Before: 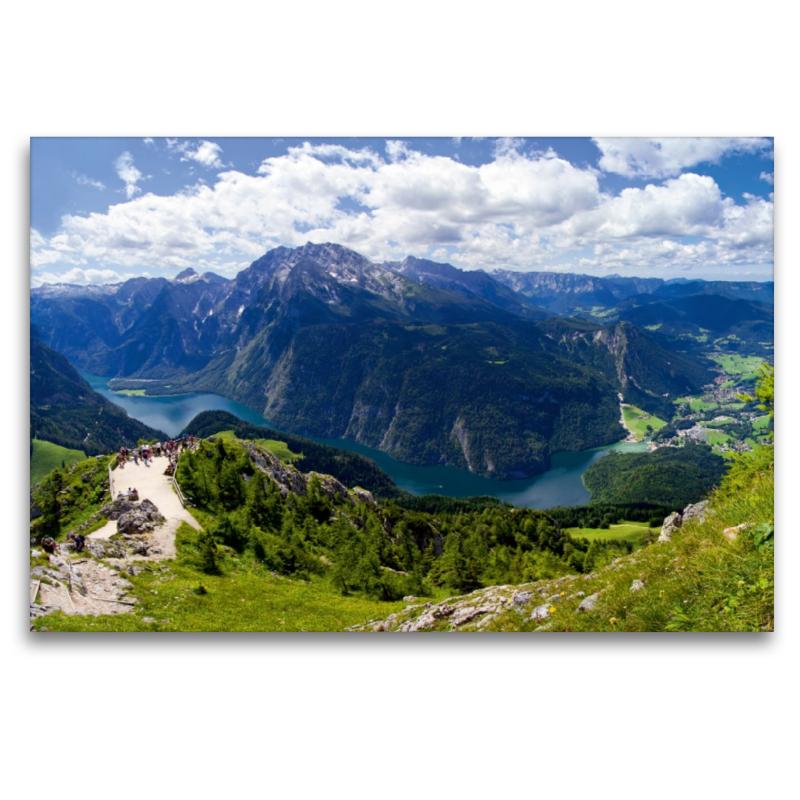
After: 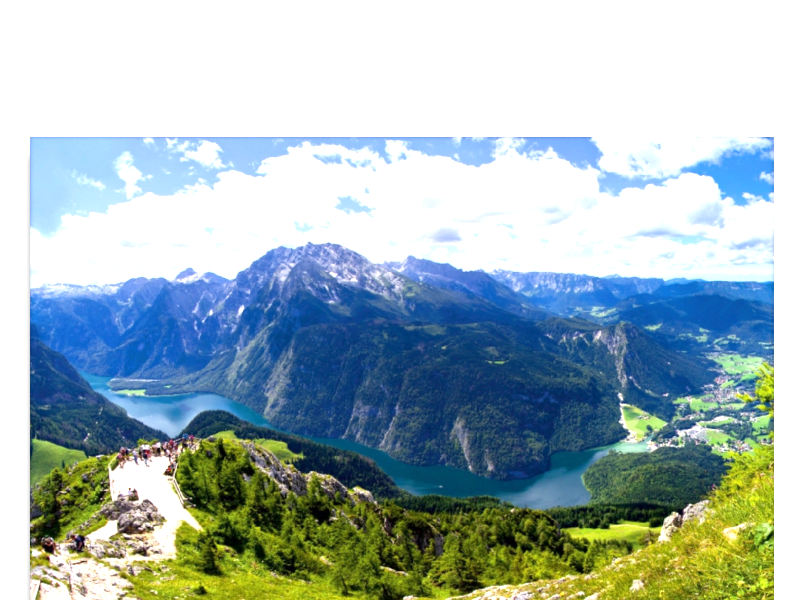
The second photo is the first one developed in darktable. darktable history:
crop: bottom 24.97%
exposure: exposure 1.089 EV, compensate highlight preservation false
